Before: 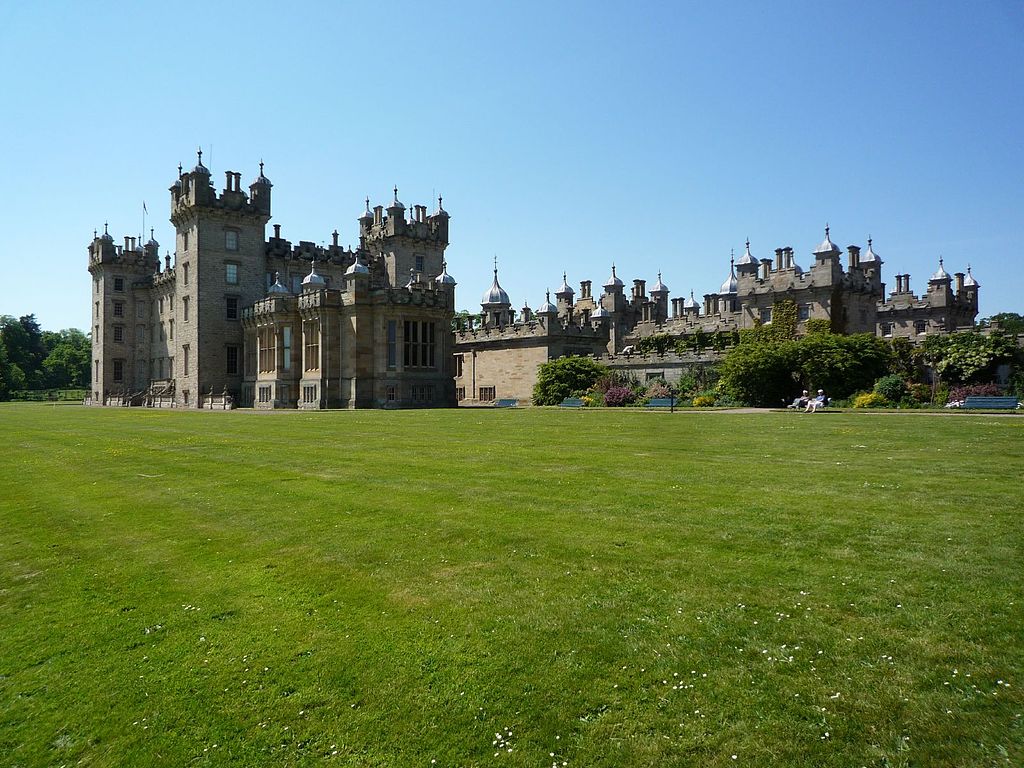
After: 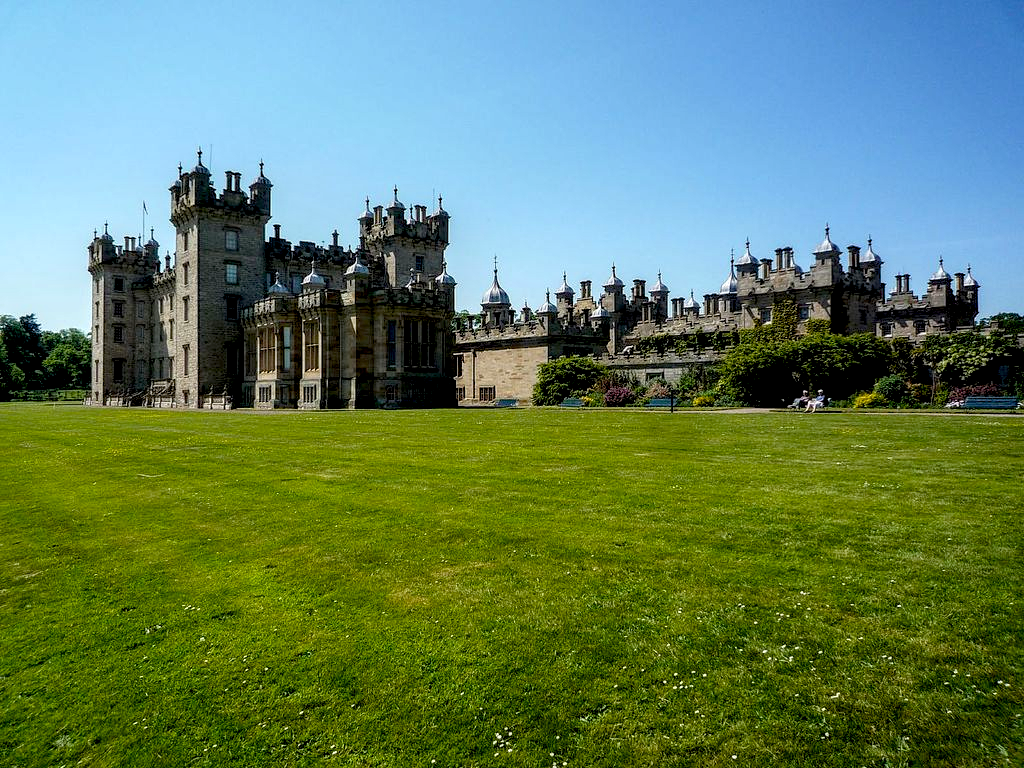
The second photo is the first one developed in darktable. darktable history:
color balance rgb: global offset › luminance -1.43%, perceptual saturation grading › global saturation 15.036%
local contrast: detail 150%
